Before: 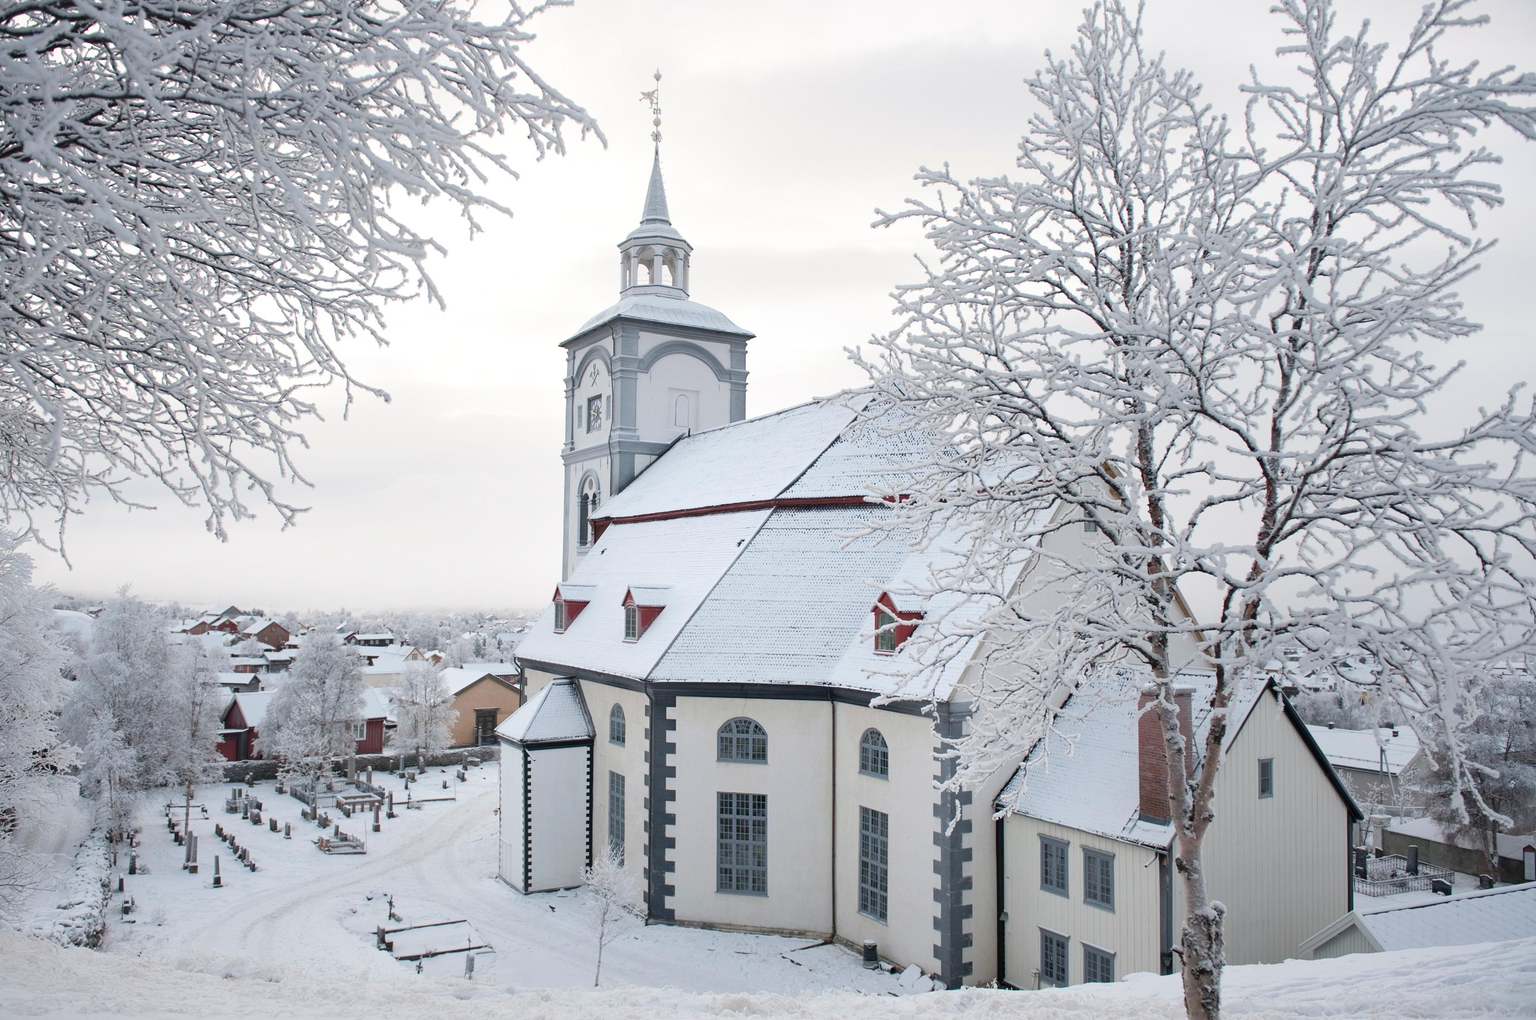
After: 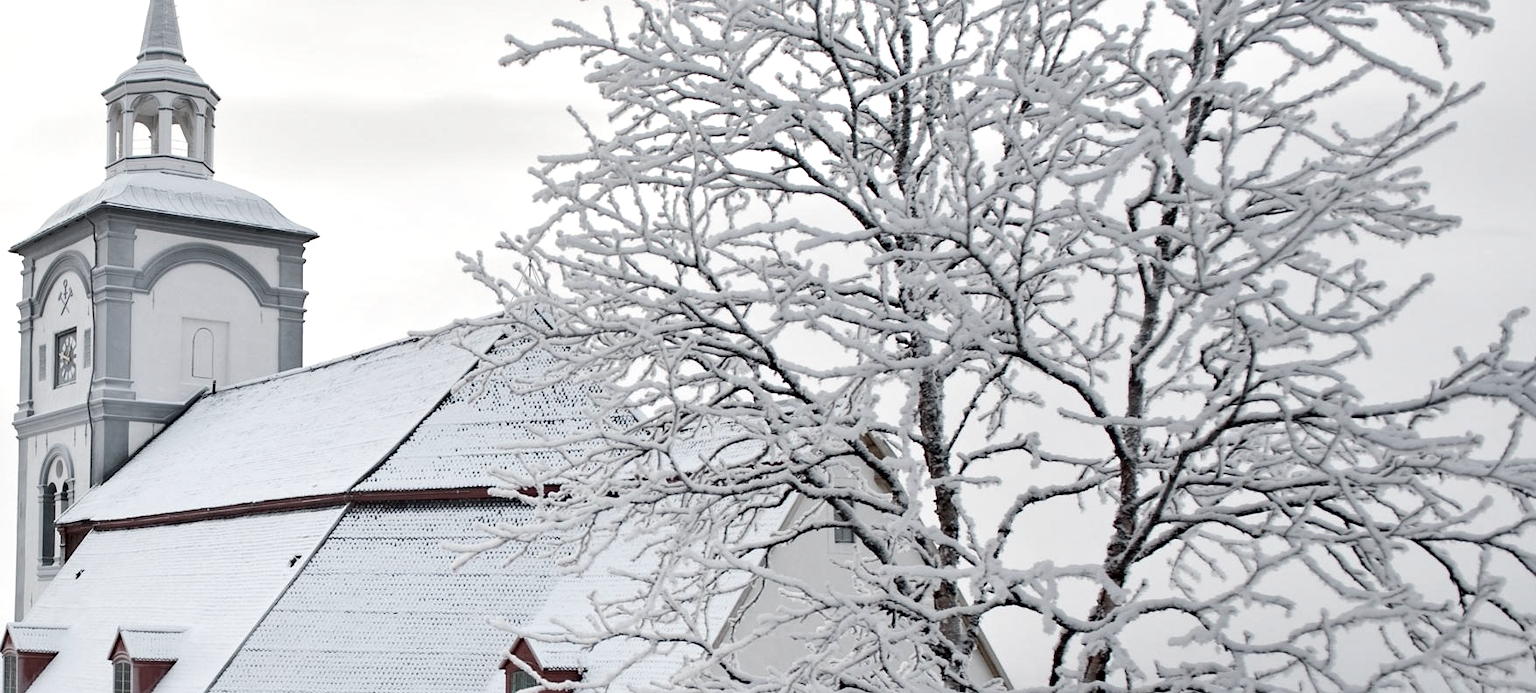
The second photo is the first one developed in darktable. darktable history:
sharpen: radius 5.325, amount 0.312, threshold 26.433
crop: left 36.005%, top 18.293%, right 0.31%, bottom 38.444%
contrast equalizer: y [[0.531, 0.548, 0.559, 0.557, 0.544, 0.527], [0.5 ×6], [0.5 ×6], [0 ×6], [0 ×6]]
local contrast: mode bilateral grid, contrast 15, coarseness 36, detail 105%, midtone range 0.2
color correction: saturation 0.57
